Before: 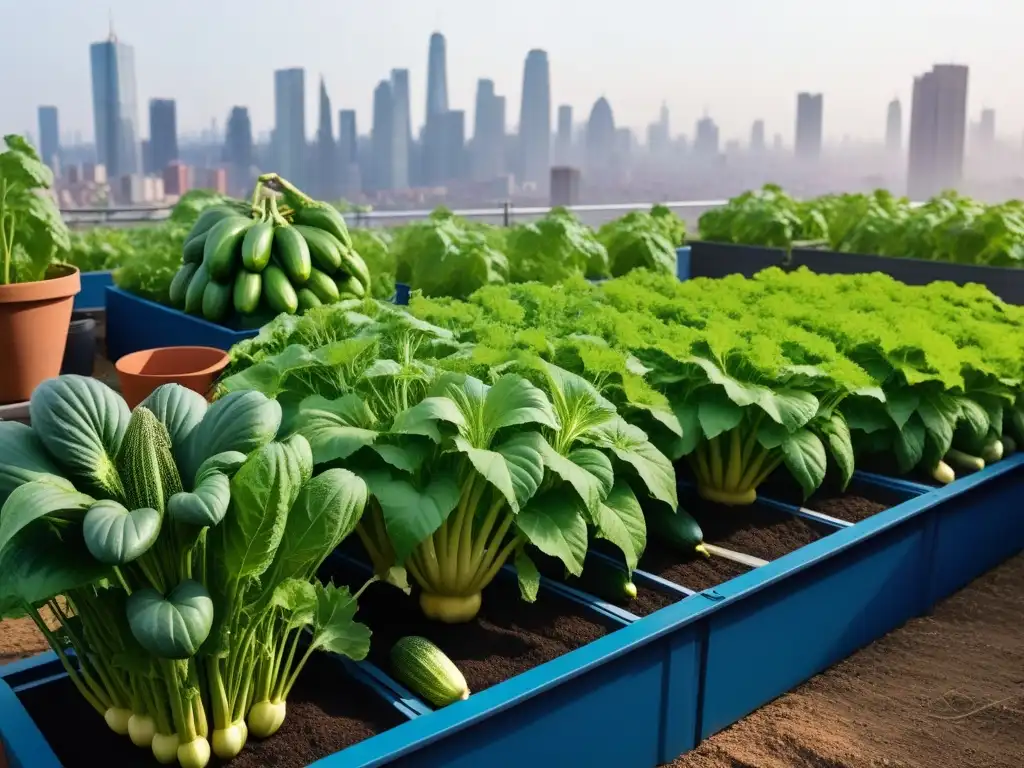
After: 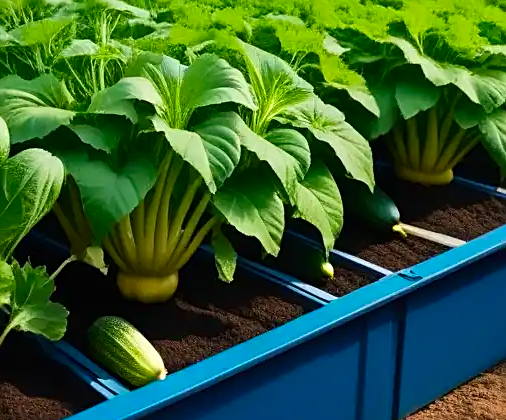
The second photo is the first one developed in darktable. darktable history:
sharpen: on, module defaults
crop: left 29.672%, top 41.786%, right 20.851%, bottom 3.487%
contrast brightness saturation: contrast 0.09, saturation 0.28
